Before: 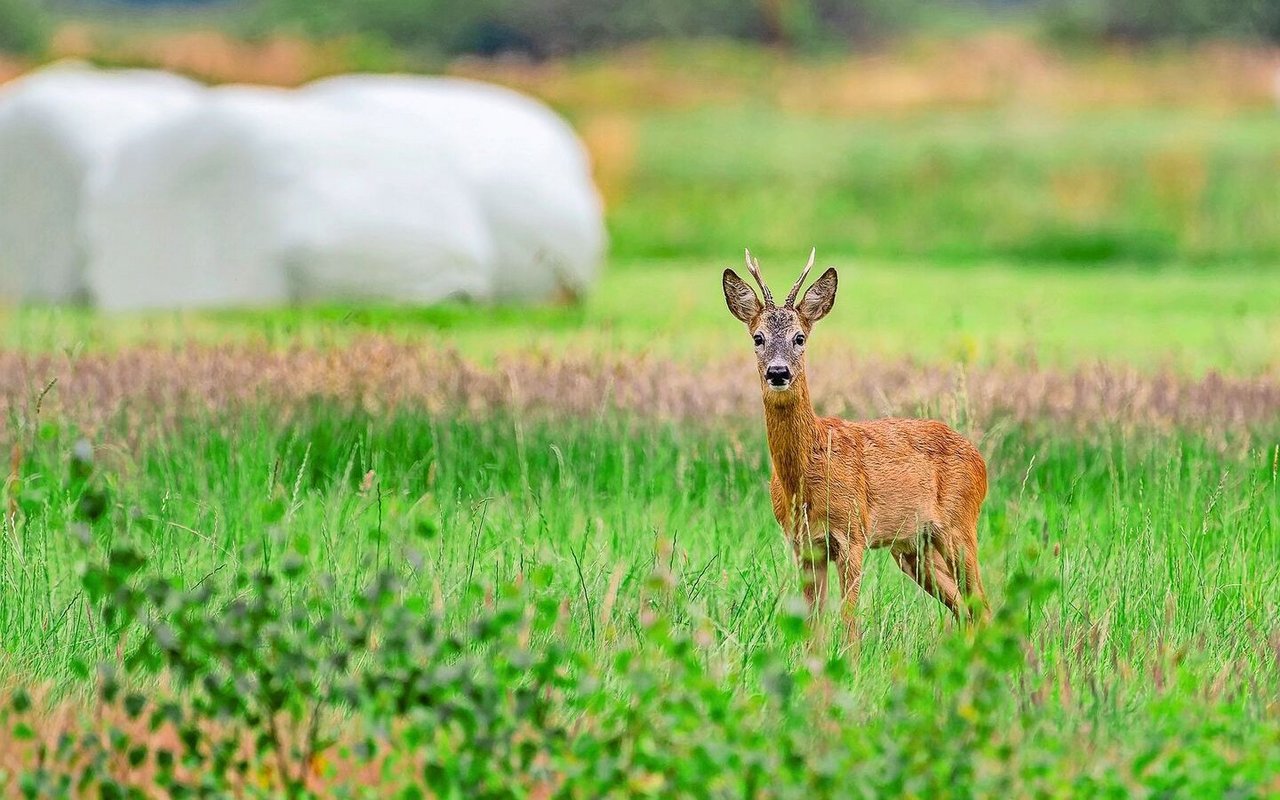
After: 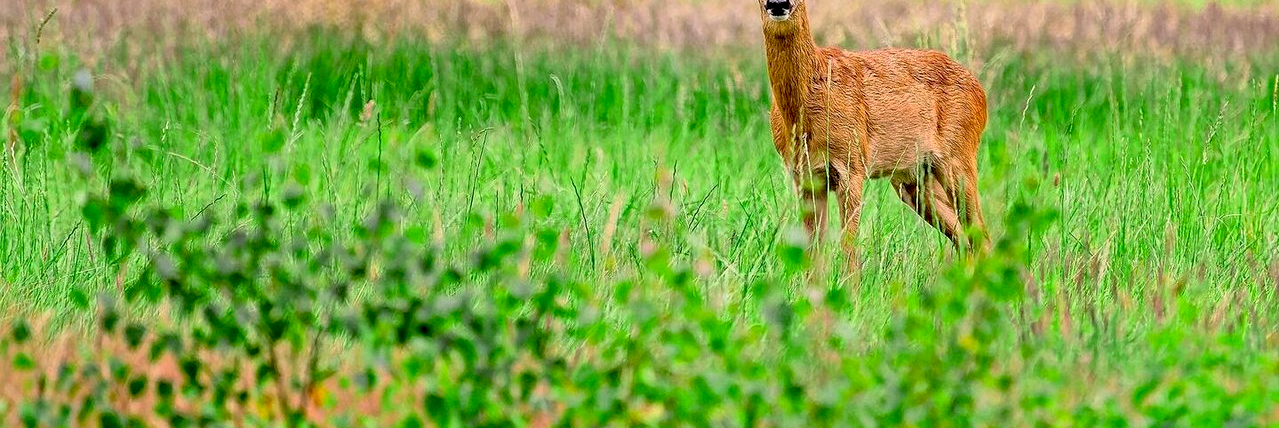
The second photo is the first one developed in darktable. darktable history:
base curve: curves: ch0 [(0.017, 0) (0.425, 0.441) (0.844, 0.933) (1, 1)], preserve colors none
crop and rotate: top 46.479%, right 0.044%
